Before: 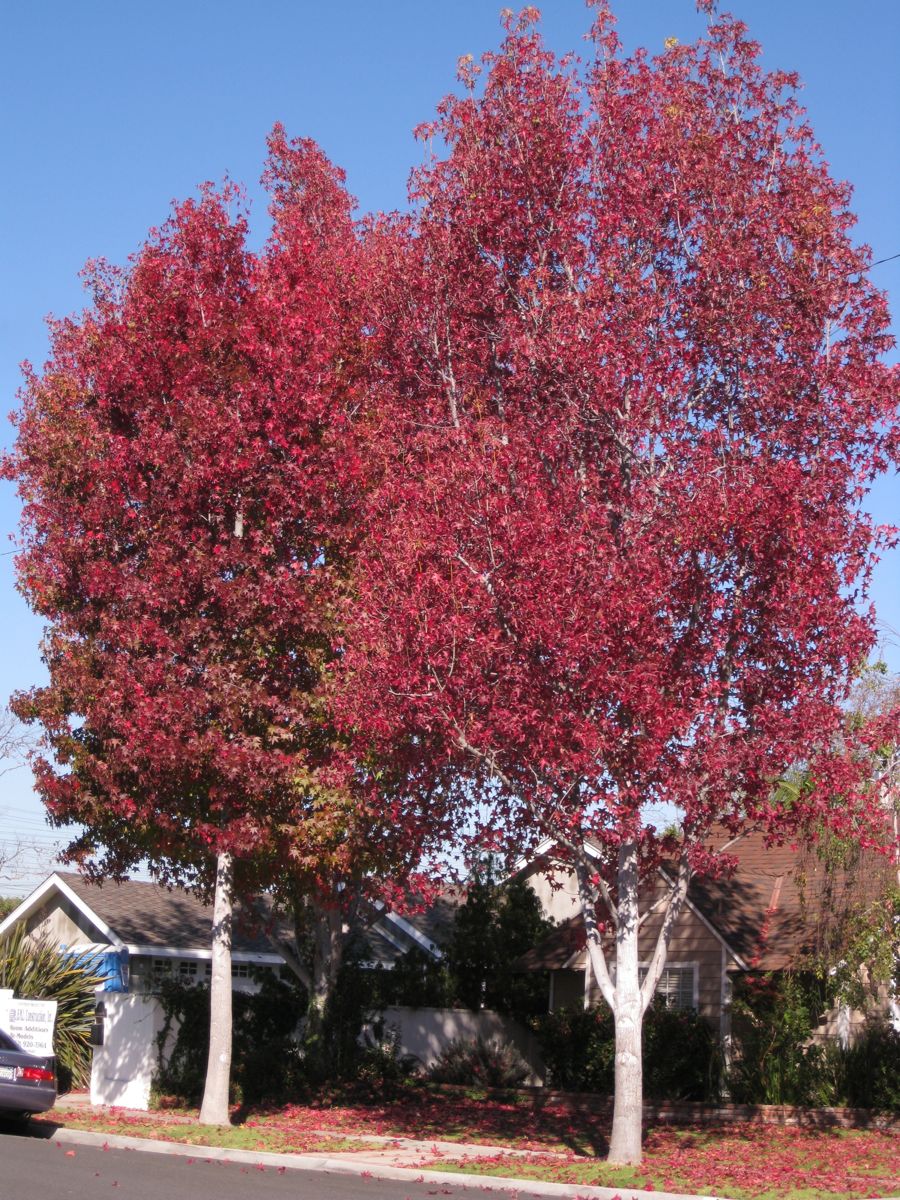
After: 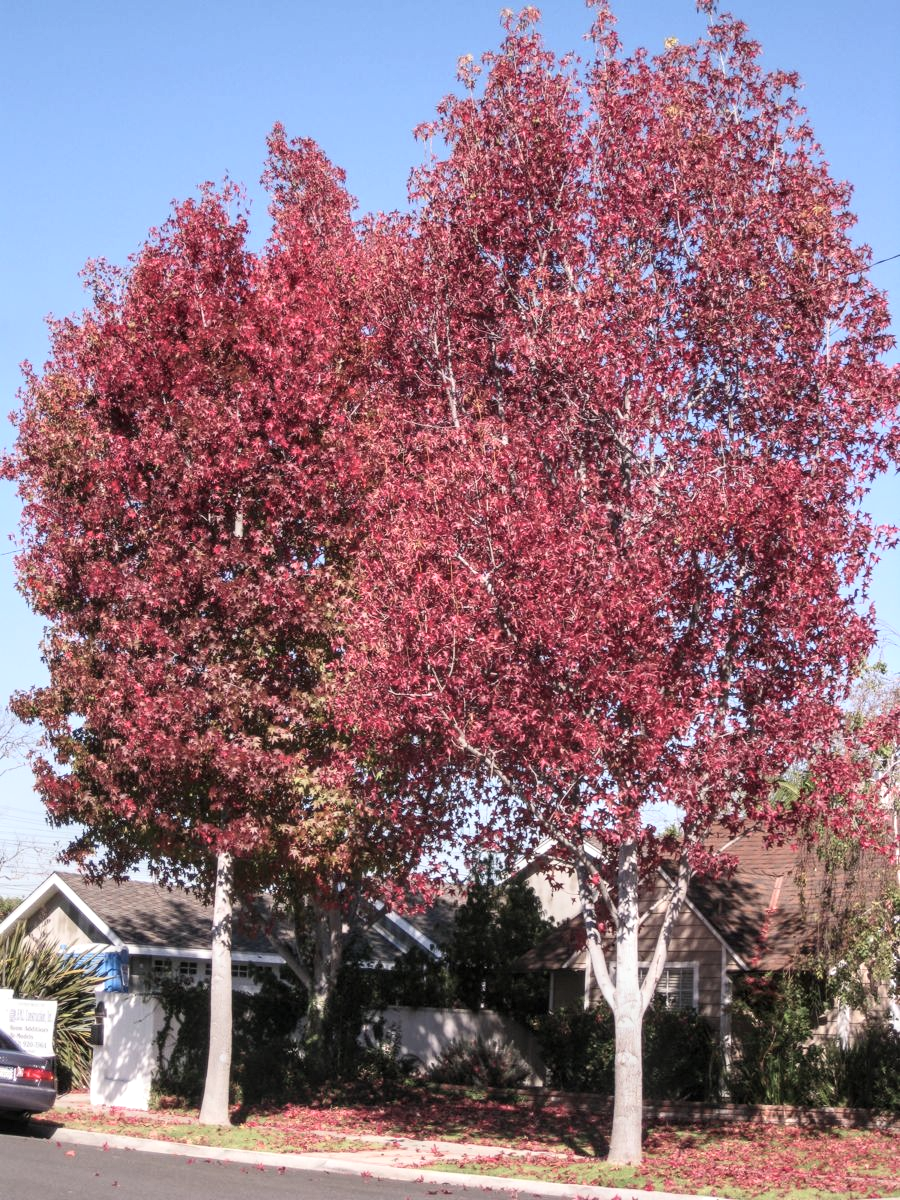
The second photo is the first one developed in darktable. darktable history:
local contrast: detail 130%
contrast brightness saturation: contrast 0.2, brightness 0.16, saturation 0.22
color balance: input saturation 100.43%, contrast fulcrum 14.22%, output saturation 70.41%
